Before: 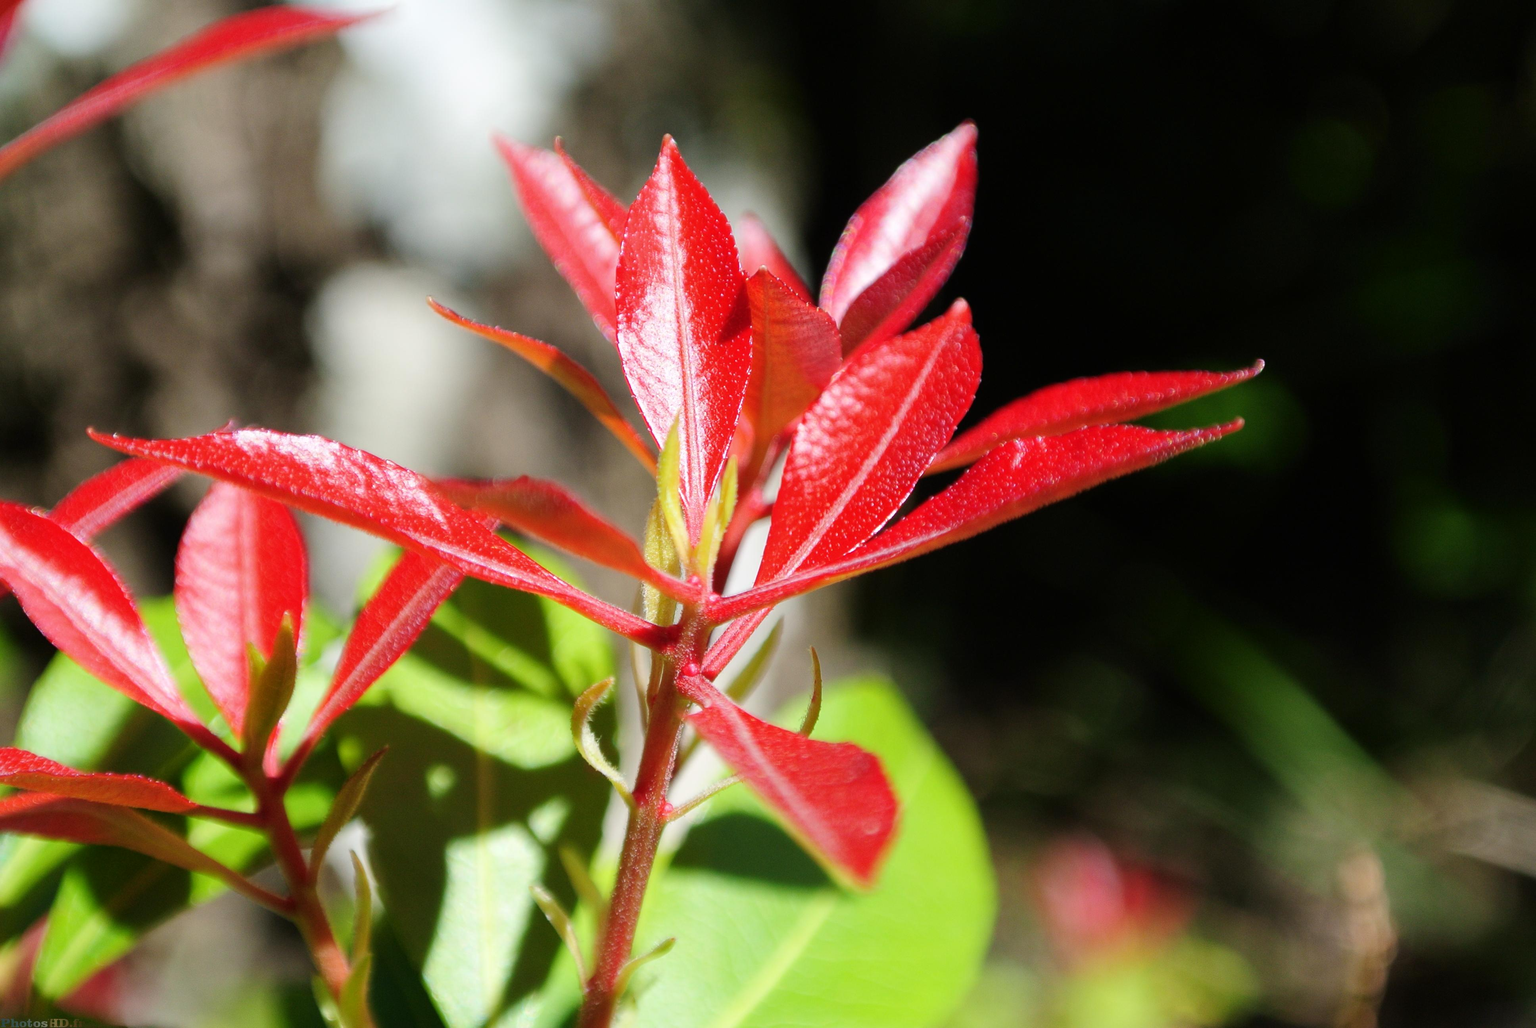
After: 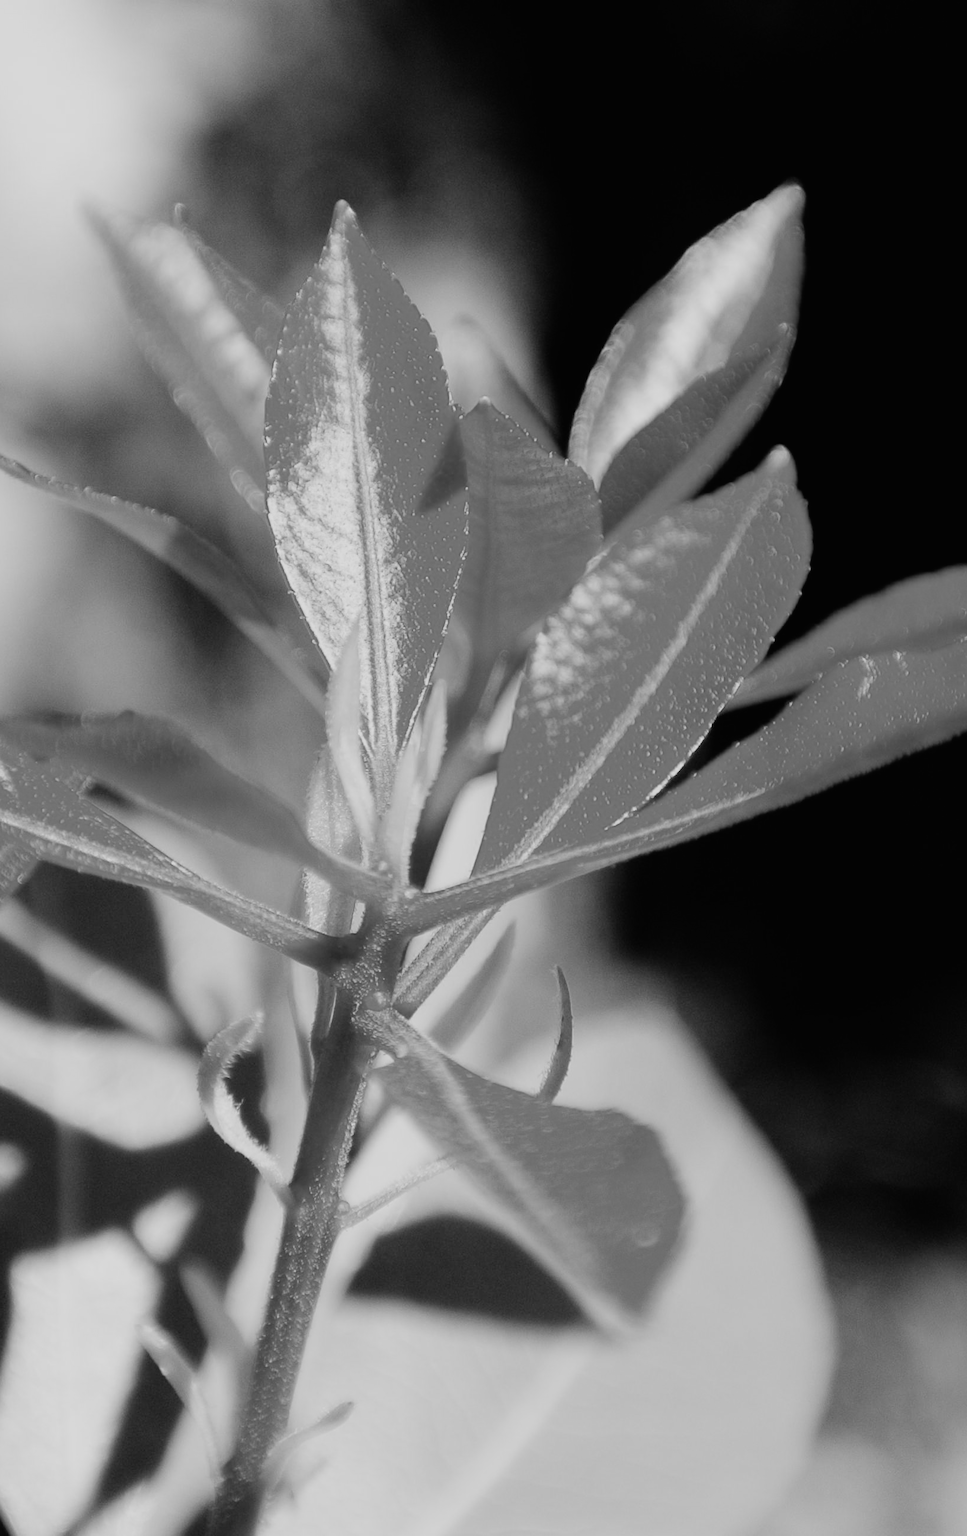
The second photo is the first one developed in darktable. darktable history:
filmic rgb: black relative exposure -7.32 EV, white relative exposure 5.09 EV, hardness 3.2
monochrome: on, module defaults
crop: left 28.583%, right 29.231%
color balance: lift [1.001, 0.997, 0.99, 1.01], gamma [1.007, 1, 0.975, 1.025], gain [1, 1.065, 1.052, 0.935], contrast 13.25%
